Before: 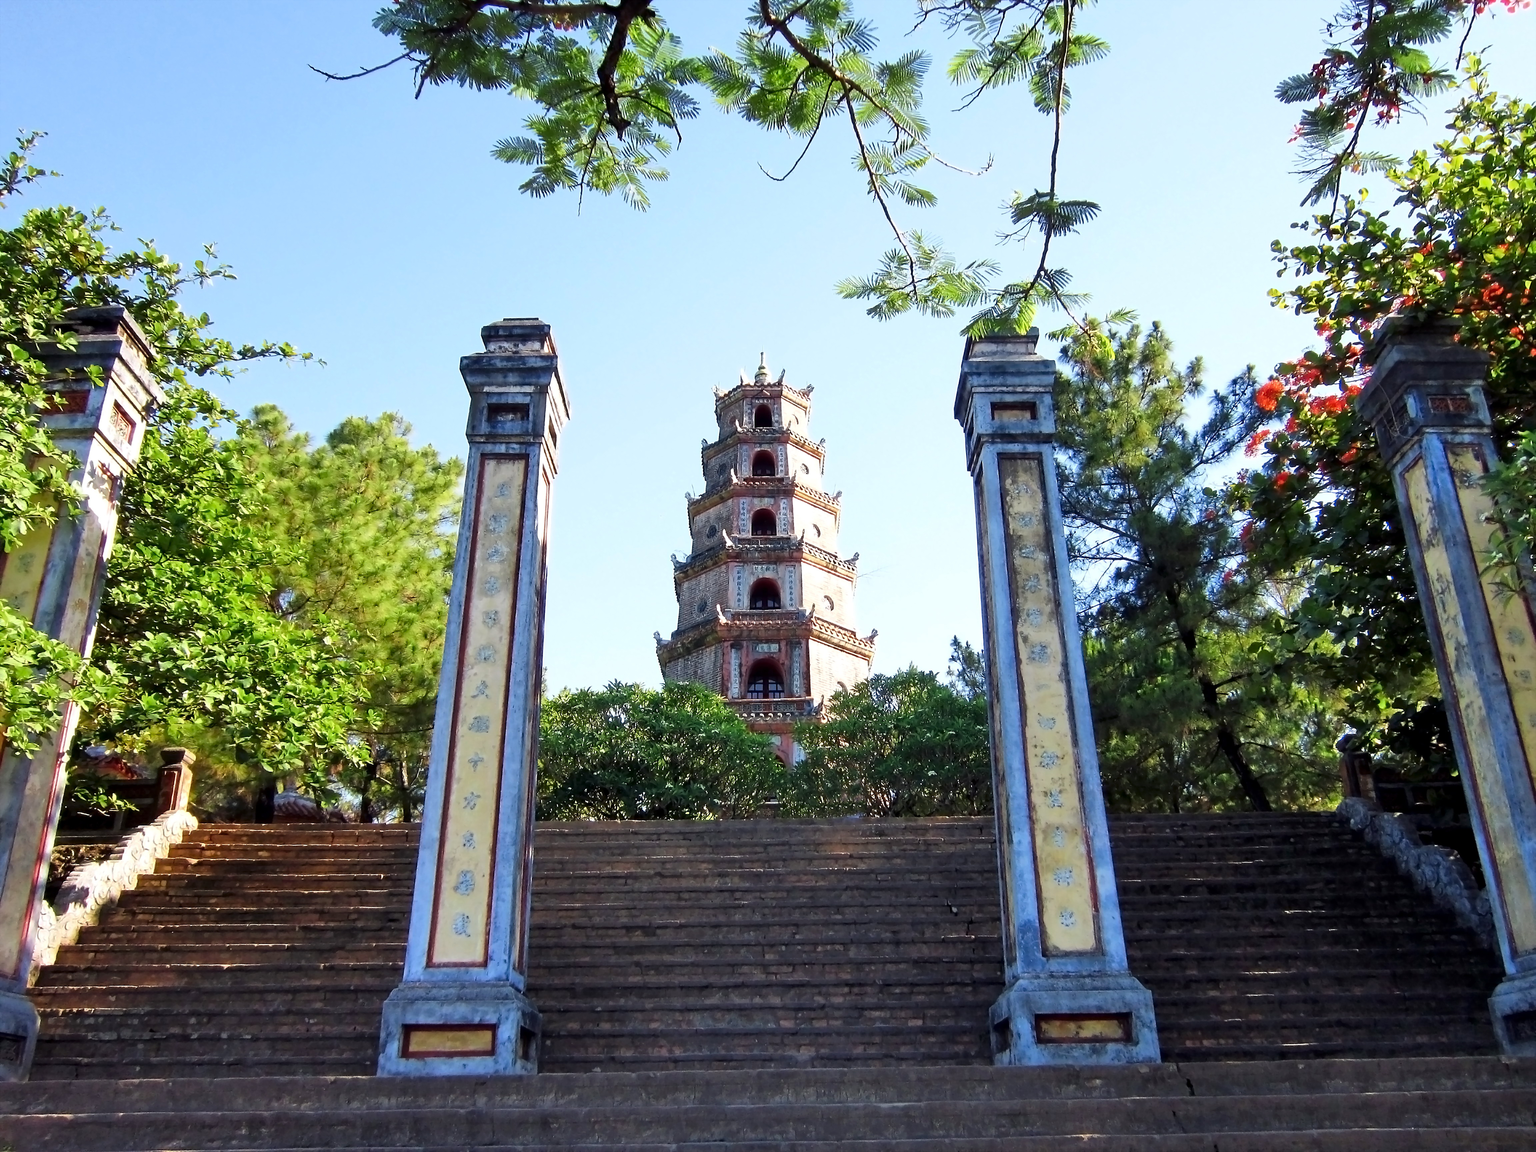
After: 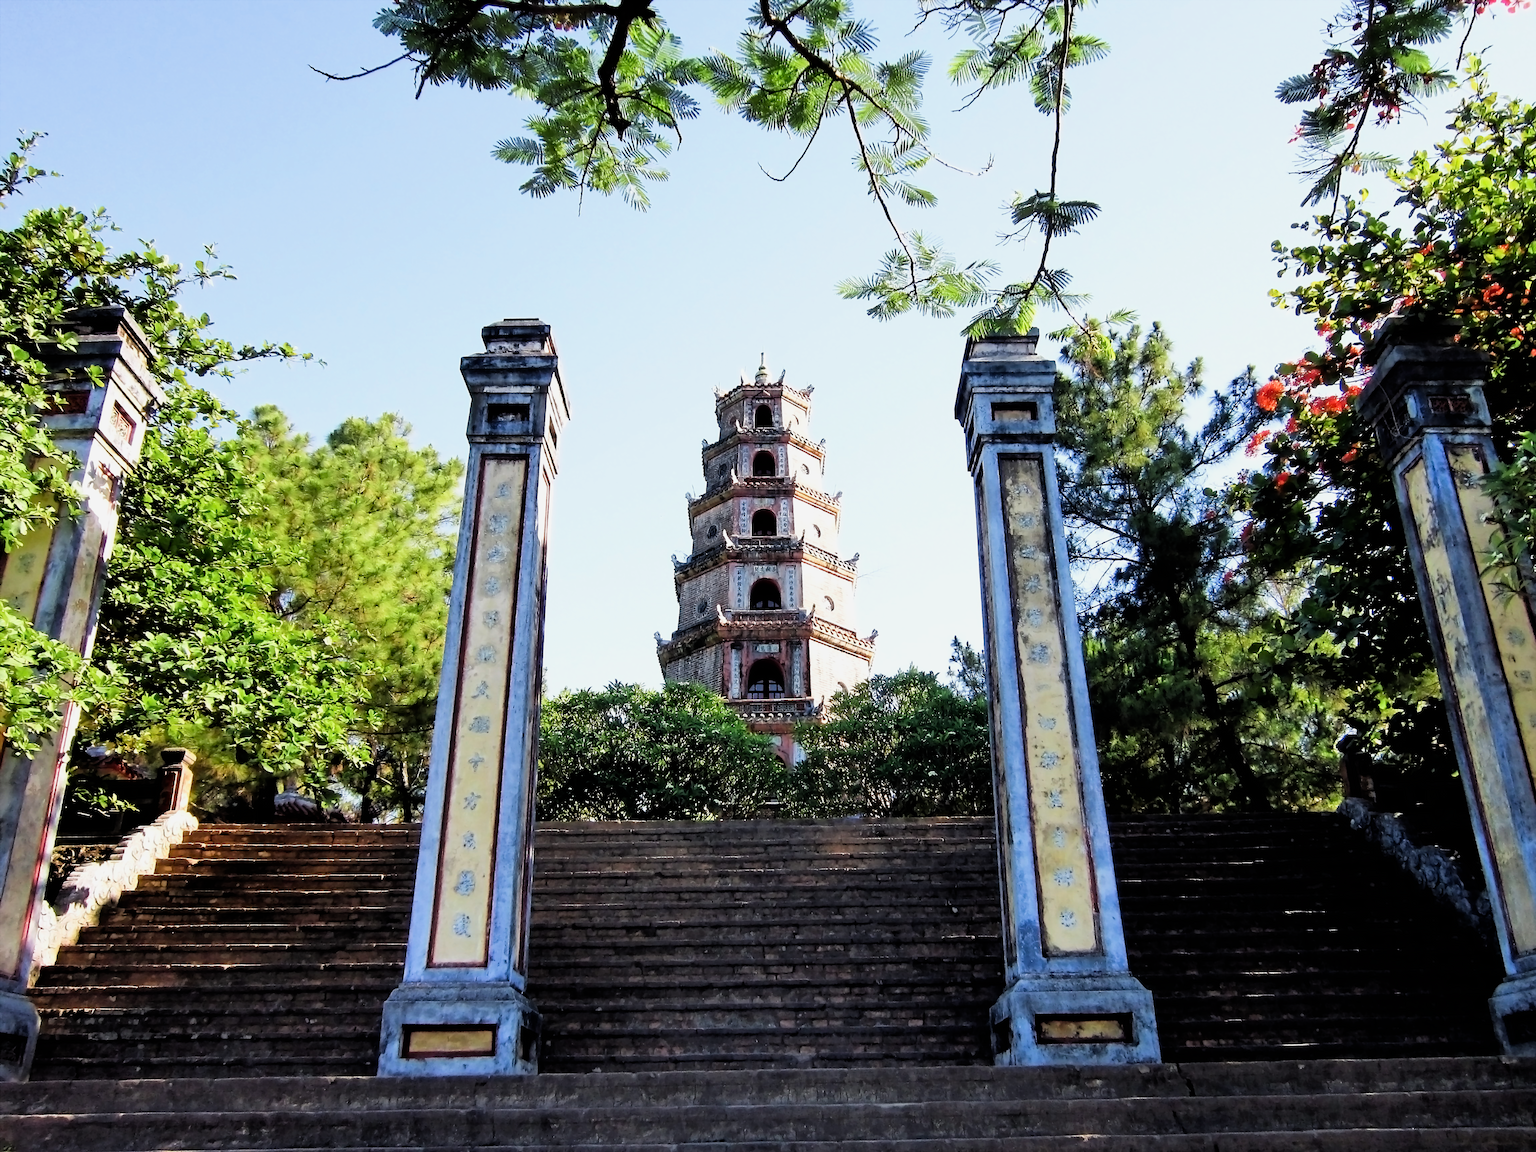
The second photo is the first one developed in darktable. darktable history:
exposure: exposure 0.161 EV, compensate highlight preservation false
filmic rgb: black relative exposure -5 EV, white relative exposure 3.2 EV, hardness 3.42, contrast 1.2, highlights saturation mix -50%
